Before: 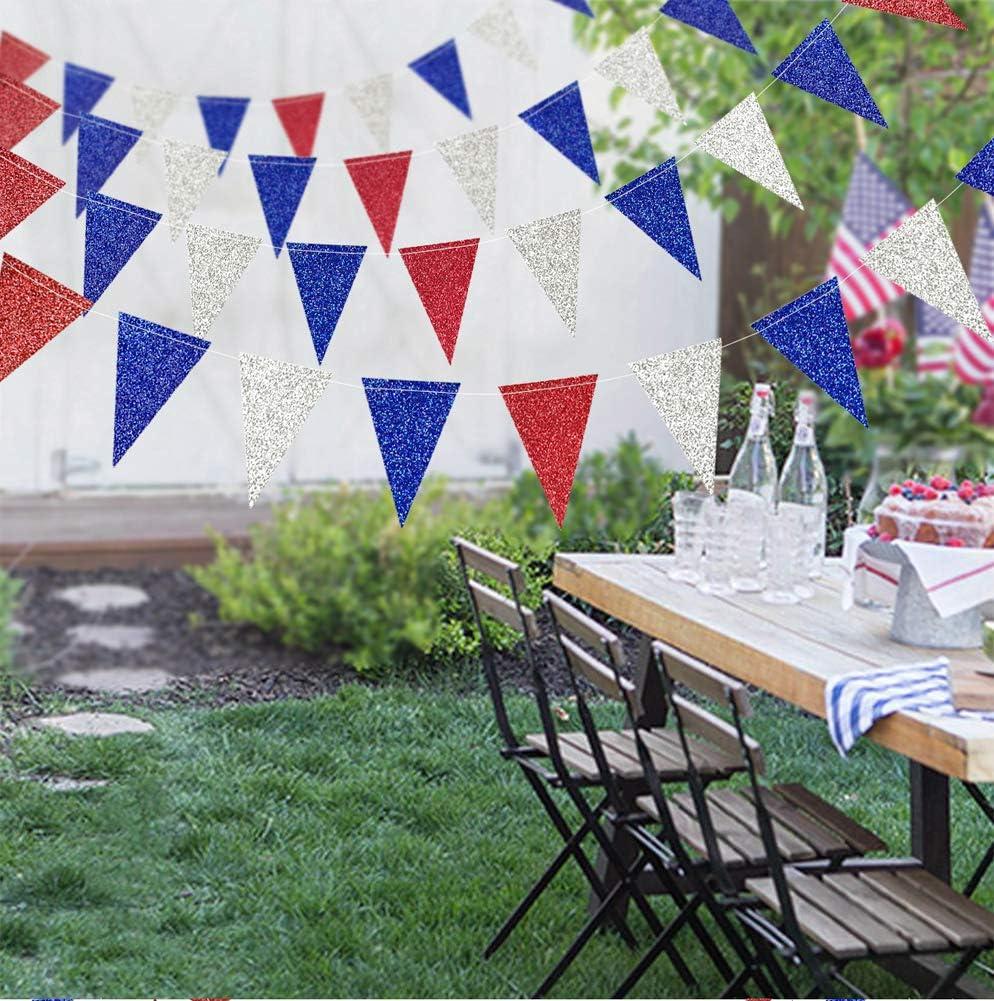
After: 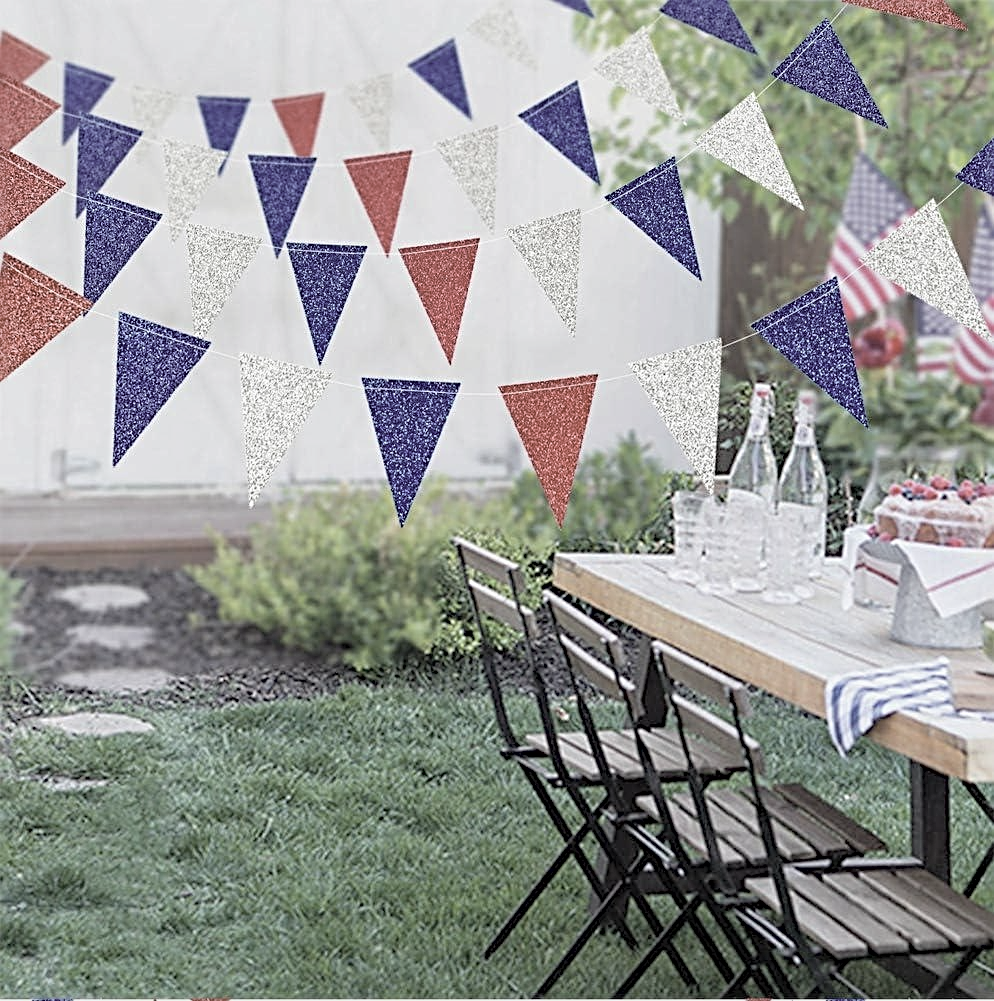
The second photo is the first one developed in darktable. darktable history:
contrast brightness saturation: brightness 0.188, saturation -0.492
exposure: black level correction 0.001, exposure -0.201 EV, compensate highlight preservation false
haze removal: strength 0.134, distance 0.254, compatibility mode true, adaptive false
sharpen: radius 3.126
